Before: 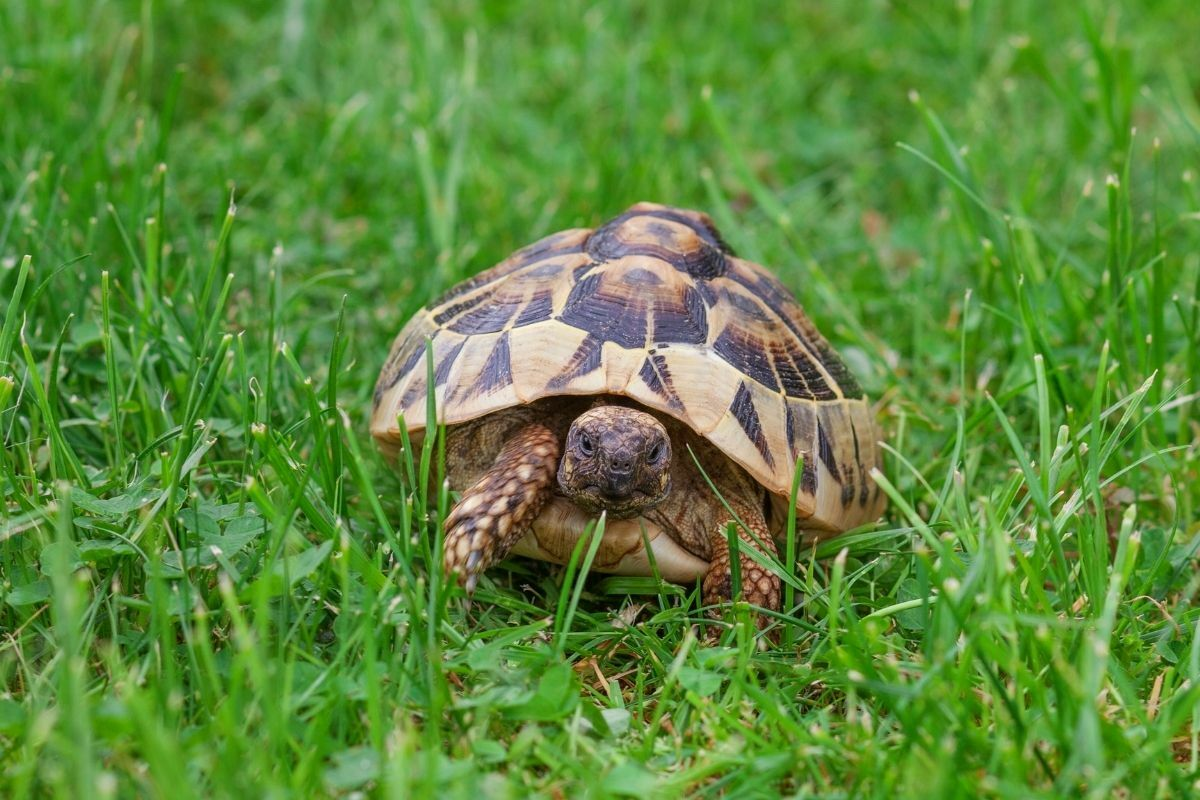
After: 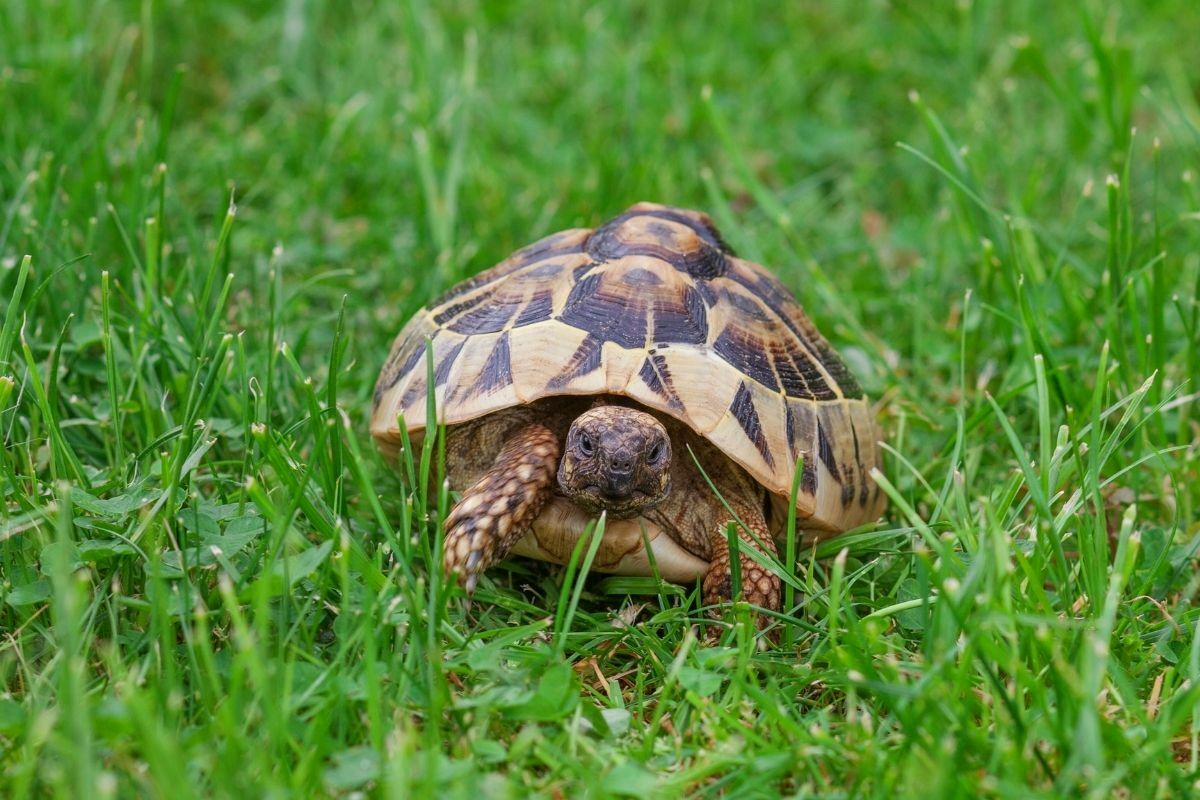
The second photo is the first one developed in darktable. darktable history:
exposure: exposure -0.04 EV, compensate highlight preservation false
shadows and highlights: shadows 59.04, highlights -60.13, soften with gaussian
